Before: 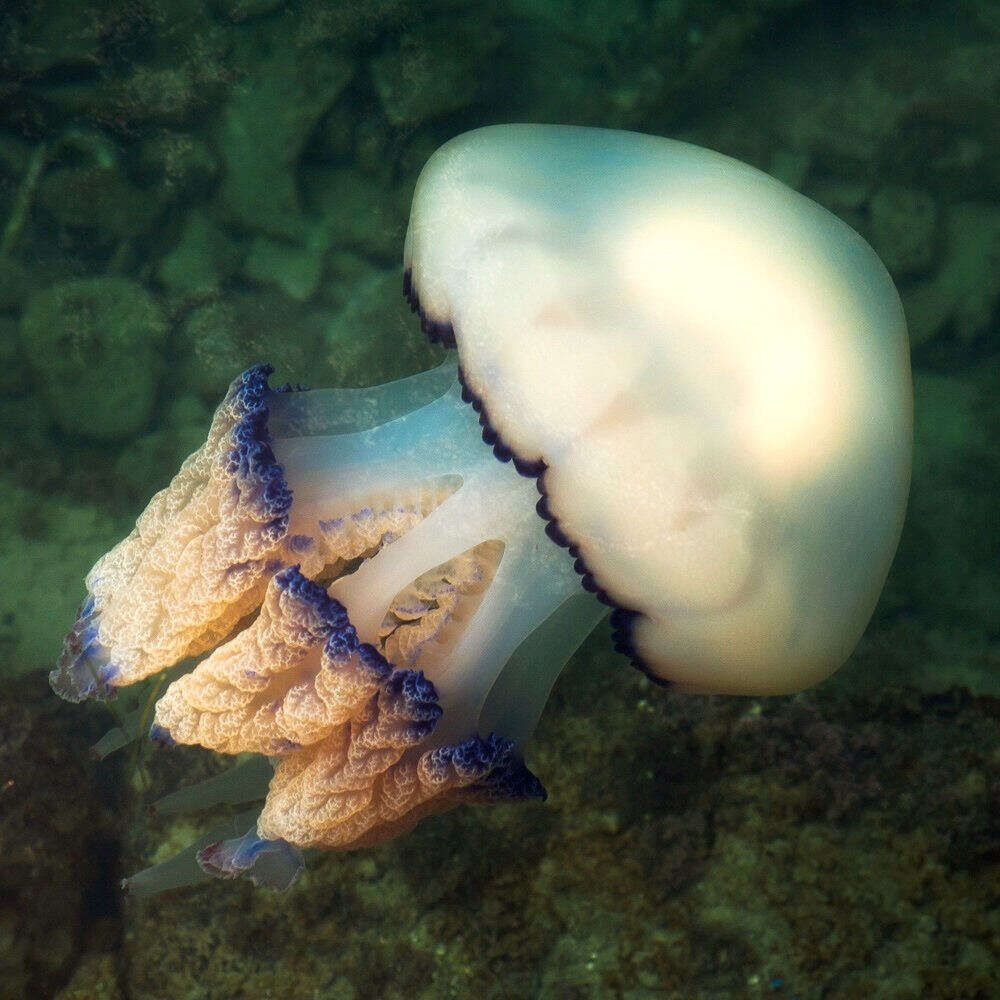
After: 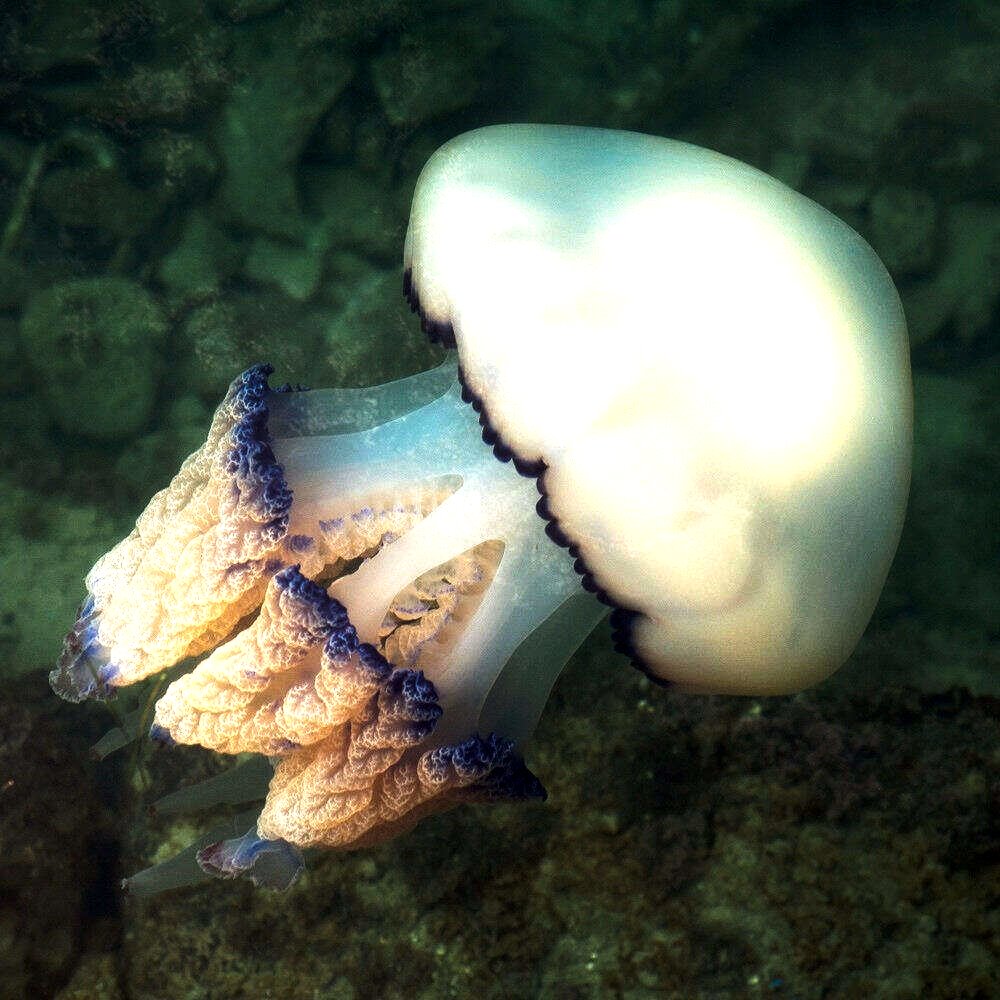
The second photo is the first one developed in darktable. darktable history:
tone equalizer: -8 EV -0.75 EV, -7 EV -0.7 EV, -6 EV -0.6 EV, -5 EV -0.4 EV, -3 EV 0.4 EV, -2 EV 0.6 EV, -1 EV 0.7 EV, +0 EV 0.75 EV, edges refinement/feathering 500, mask exposure compensation -1.57 EV, preserve details no
local contrast: highlights 100%, shadows 100%, detail 120%, midtone range 0.2
